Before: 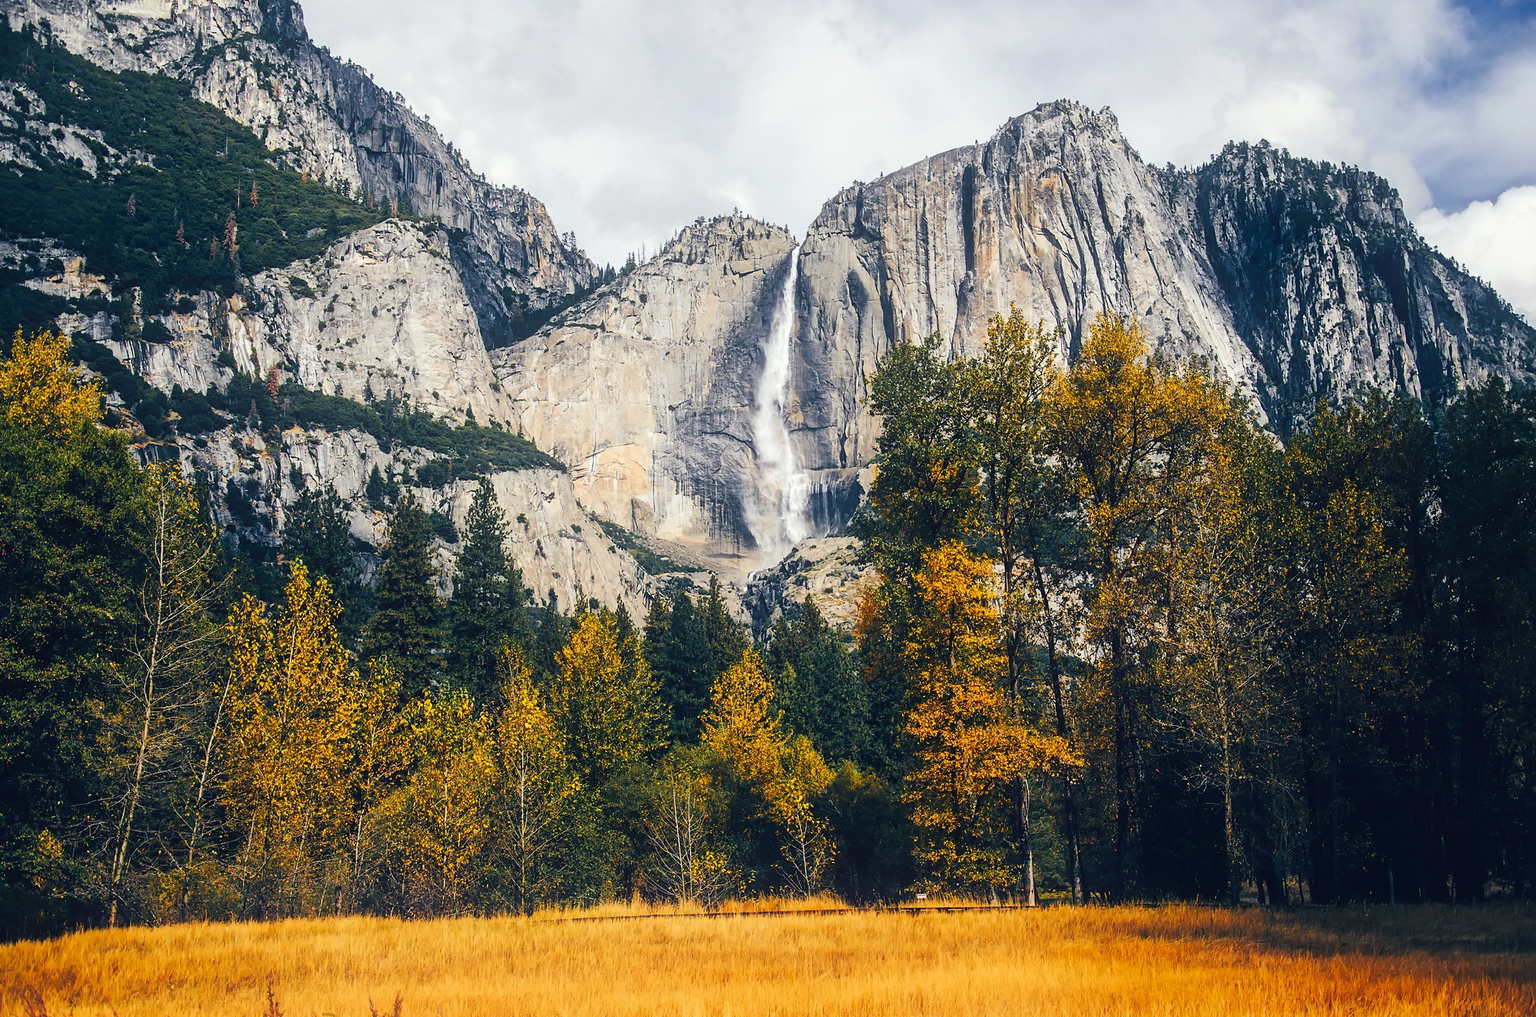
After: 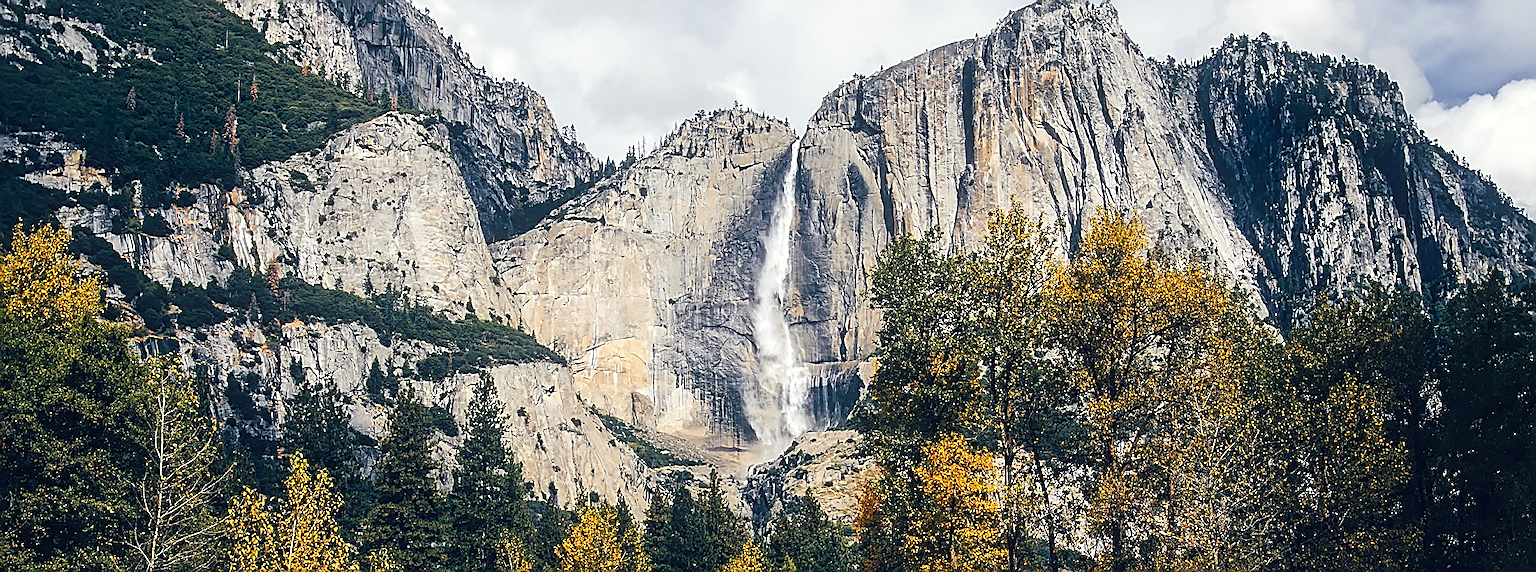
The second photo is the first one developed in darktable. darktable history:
crop and rotate: top 10.535%, bottom 33.152%
sharpen: amount 1.013
local contrast: highlights 104%, shadows 101%, detail 119%, midtone range 0.2
